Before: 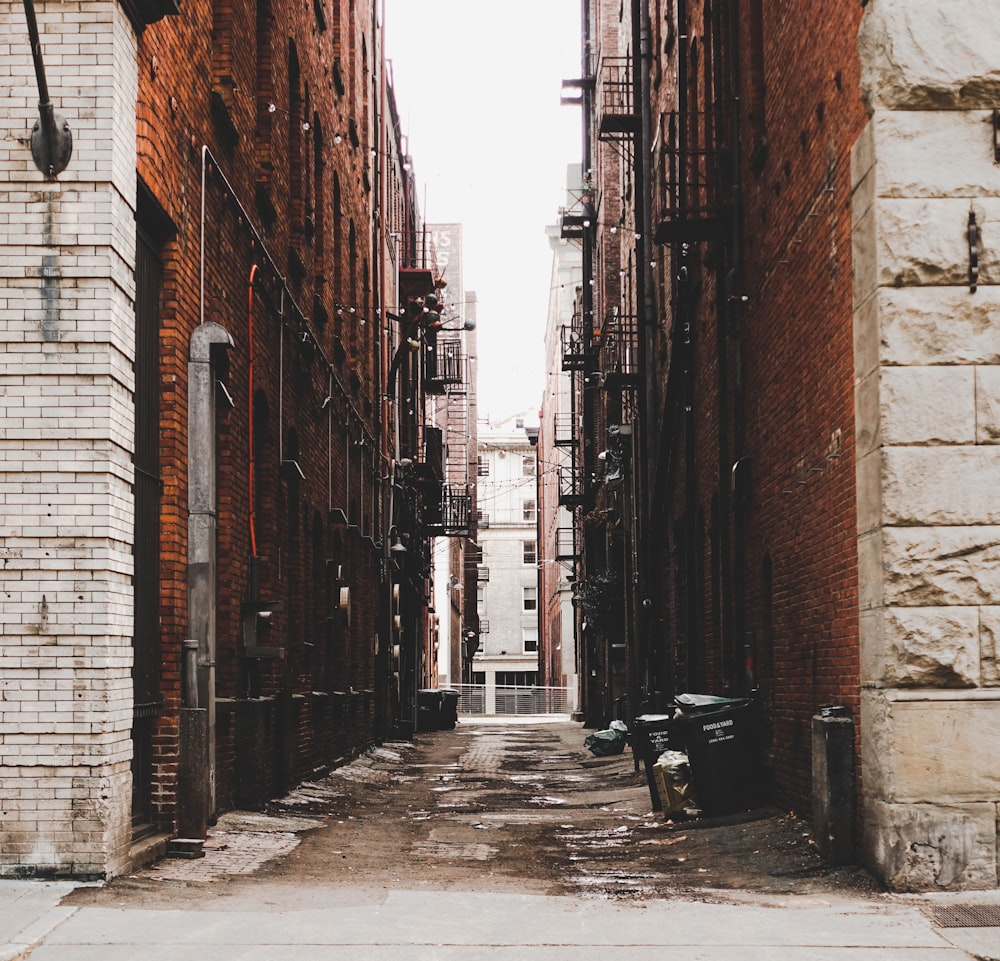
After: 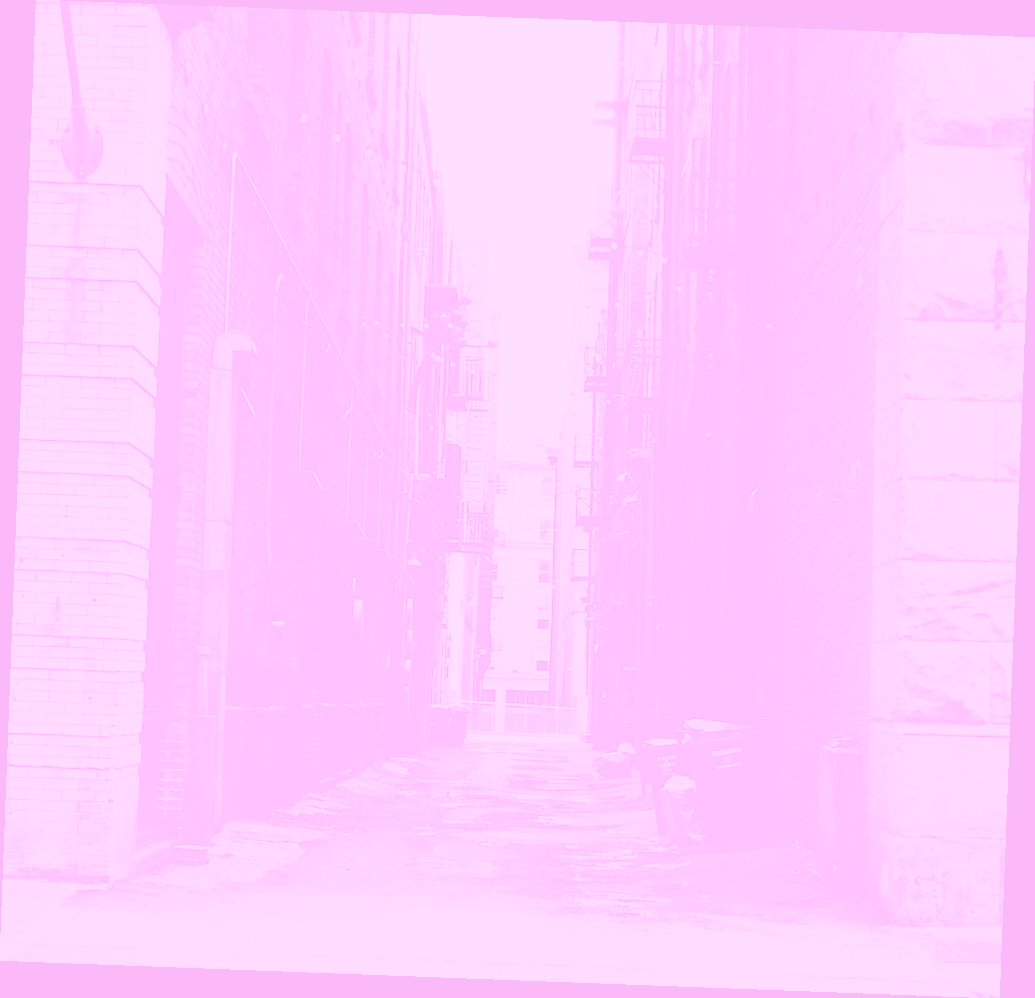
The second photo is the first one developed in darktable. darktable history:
rotate and perspective: rotation 2.17°, automatic cropping off
contrast brightness saturation: contrast -0.32, brightness 0.75, saturation -0.78
colorize: hue 331.2°, saturation 75%, source mix 30.28%, lightness 70.52%, version 1
